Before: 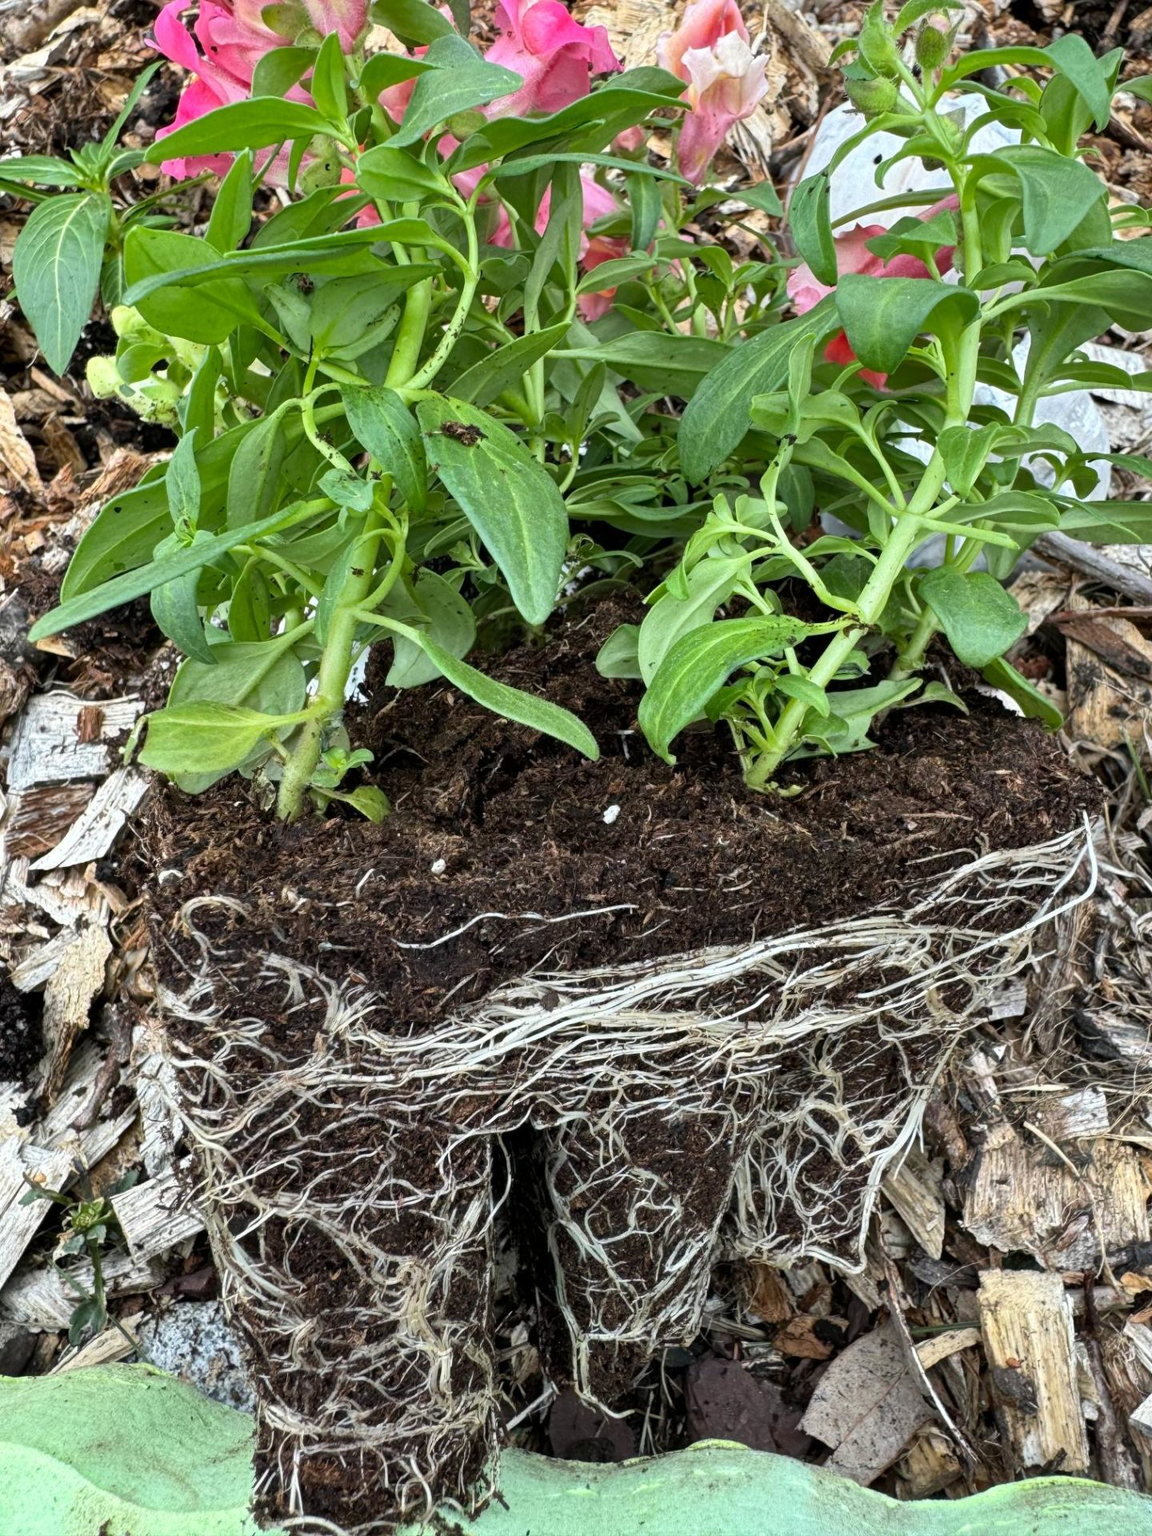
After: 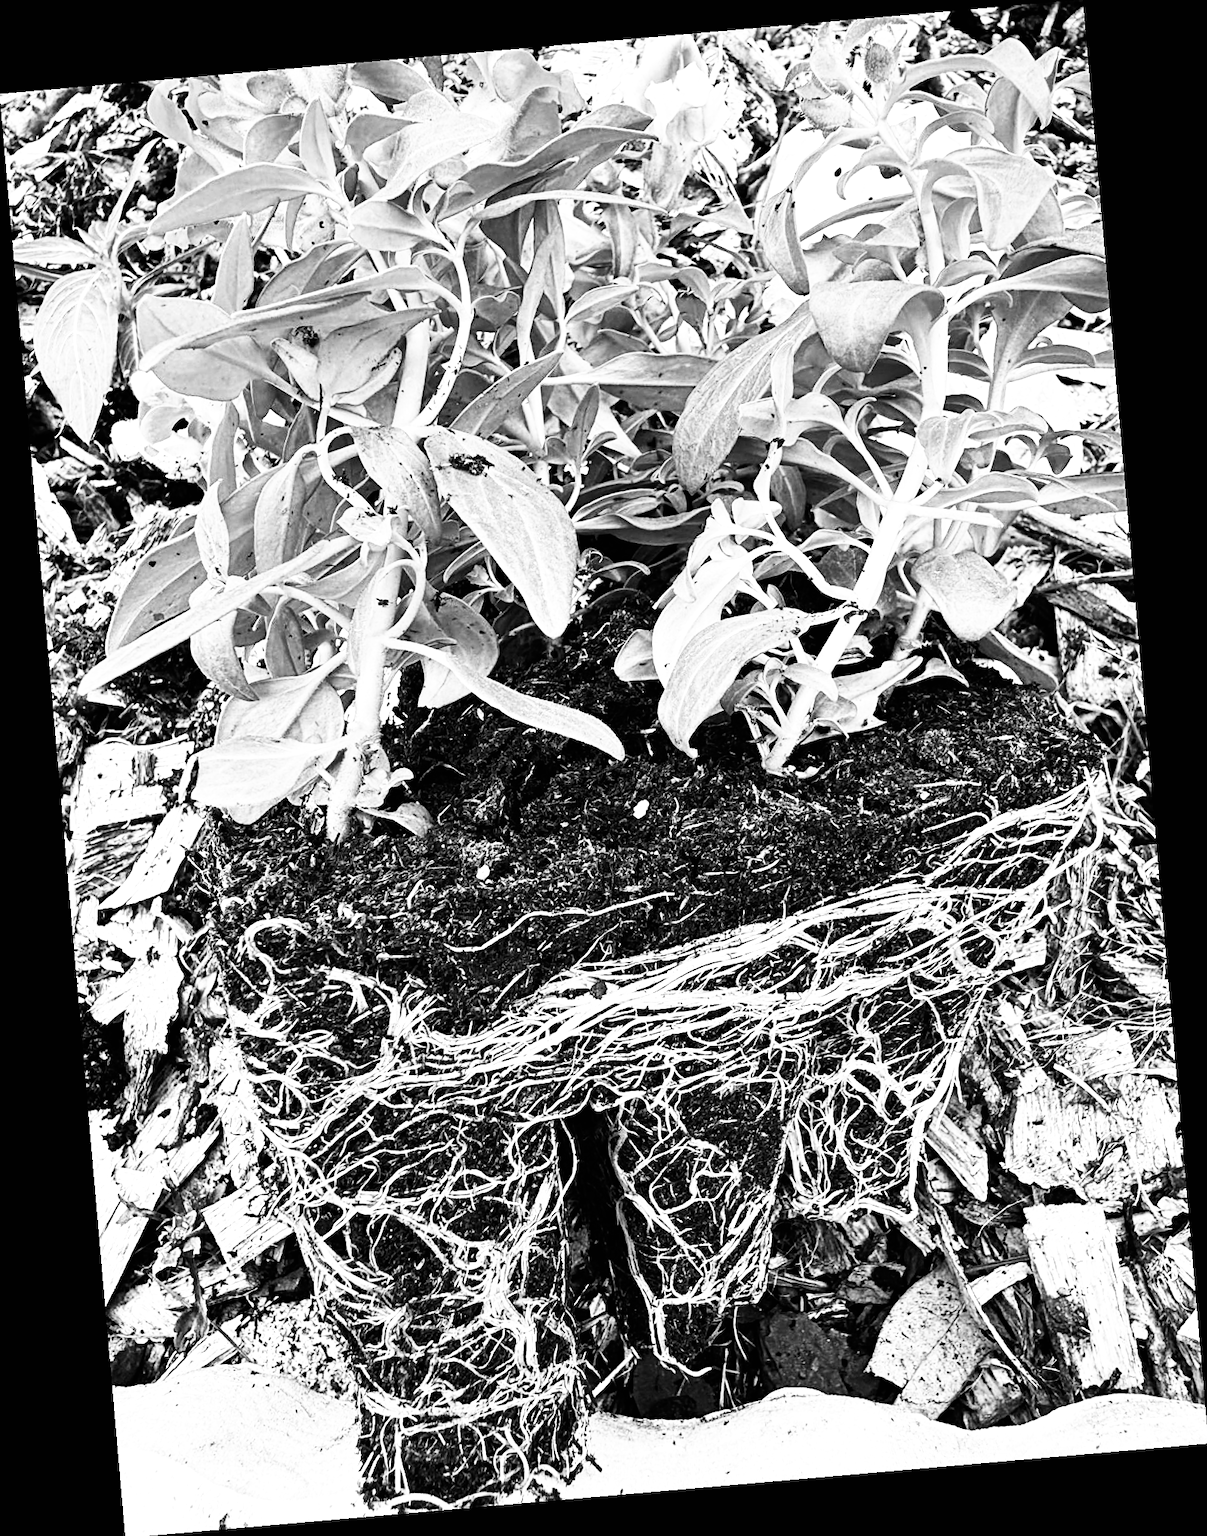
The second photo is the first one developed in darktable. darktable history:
sharpen: on, module defaults
base curve: curves: ch0 [(0, 0) (0.007, 0.004) (0.027, 0.03) (0.046, 0.07) (0.207, 0.54) (0.442, 0.872) (0.673, 0.972) (1, 1)], preserve colors none
monochrome: a 32, b 64, size 2.3, highlights 1
haze removal: compatibility mode true, adaptive false
tone equalizer: -8 EV -0.75 EV, -7 EV -0.7 EV, -6 EV -0.6 EV, -5 EV -0.4 EV, -3 EV 0.4 EV, -2 EV 0.6 EV, -1 EV 0.7 EV, +0 EV 0.75 EV, edges refinement/feathering 500, mask exposure compensation -1.57 EV, preserve details no
rotate and perspective: rotation -4.98°, automatic cropping off
